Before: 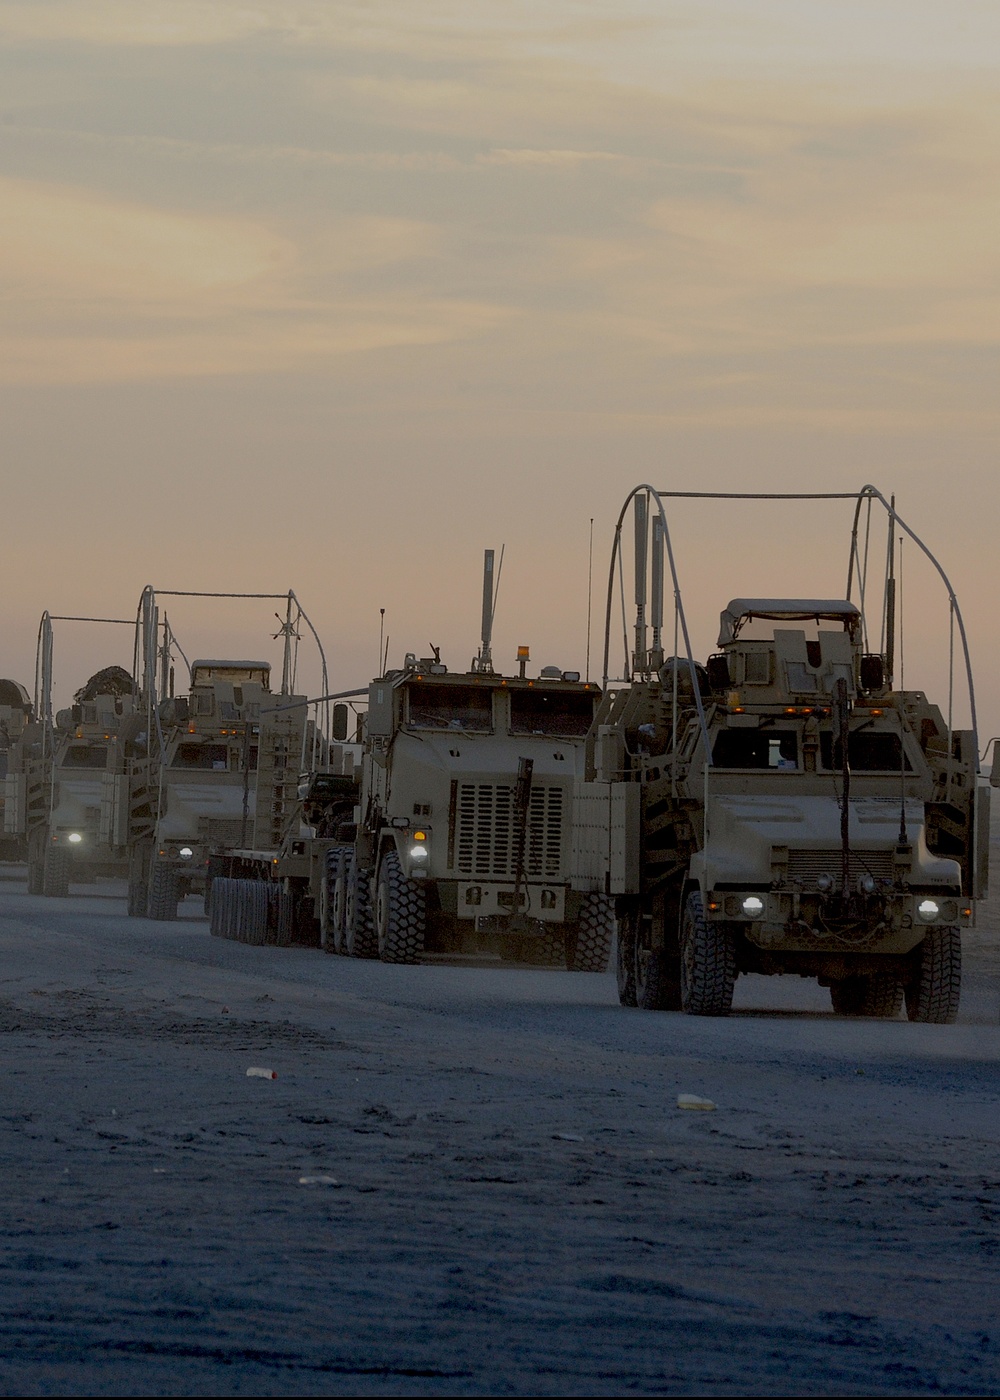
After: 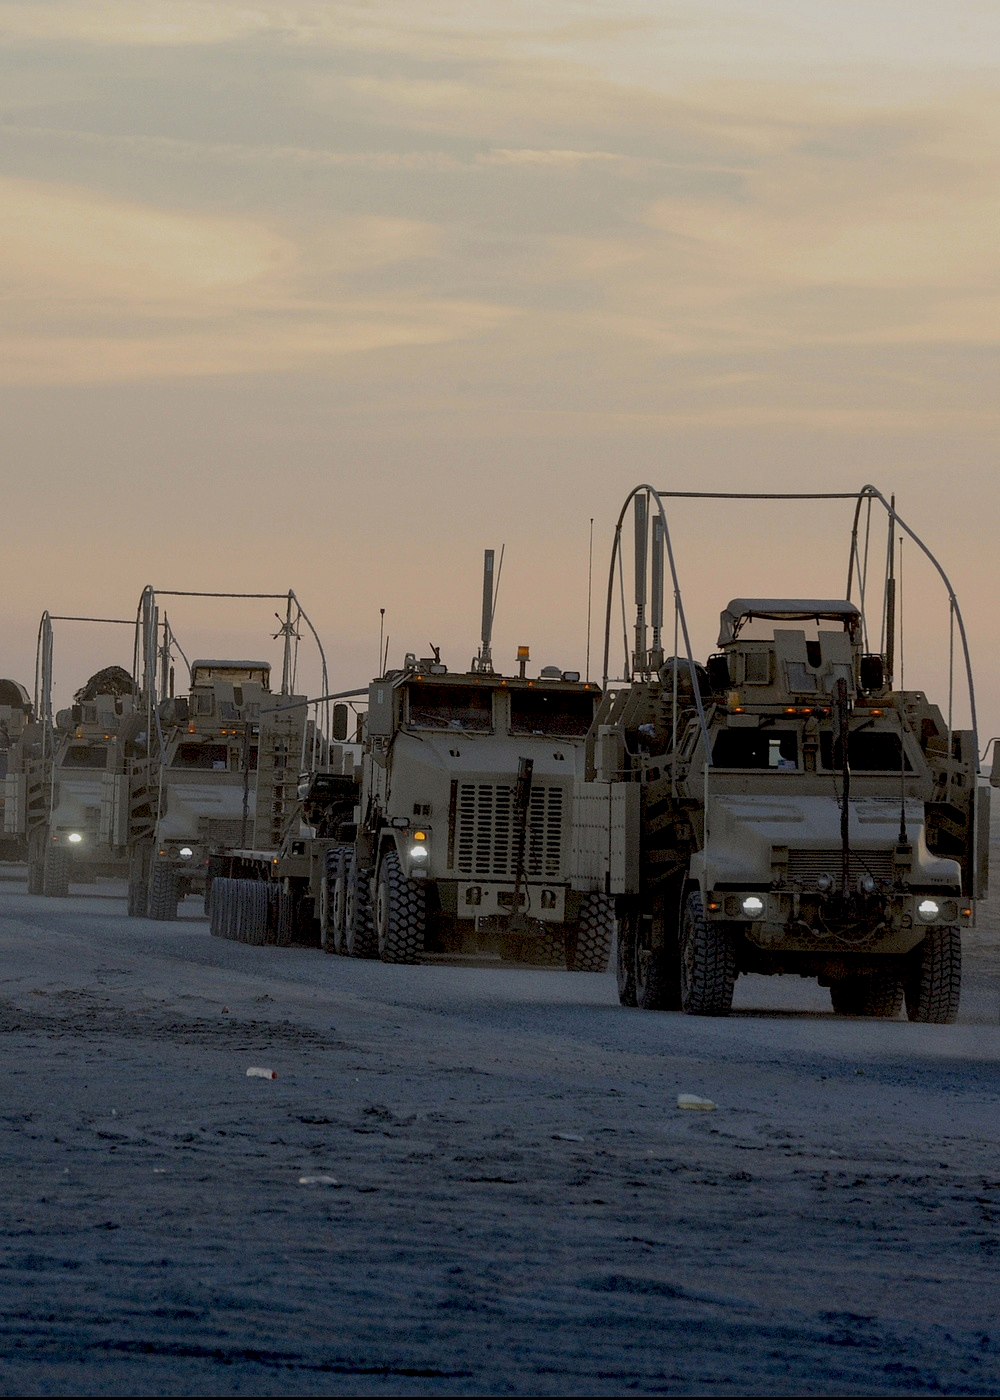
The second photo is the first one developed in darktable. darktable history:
exposure: exposure 0.127 EV, compensate exposure bias true, compensate highlight preservation false
local contrast: highlights 86%, shadows 80%
